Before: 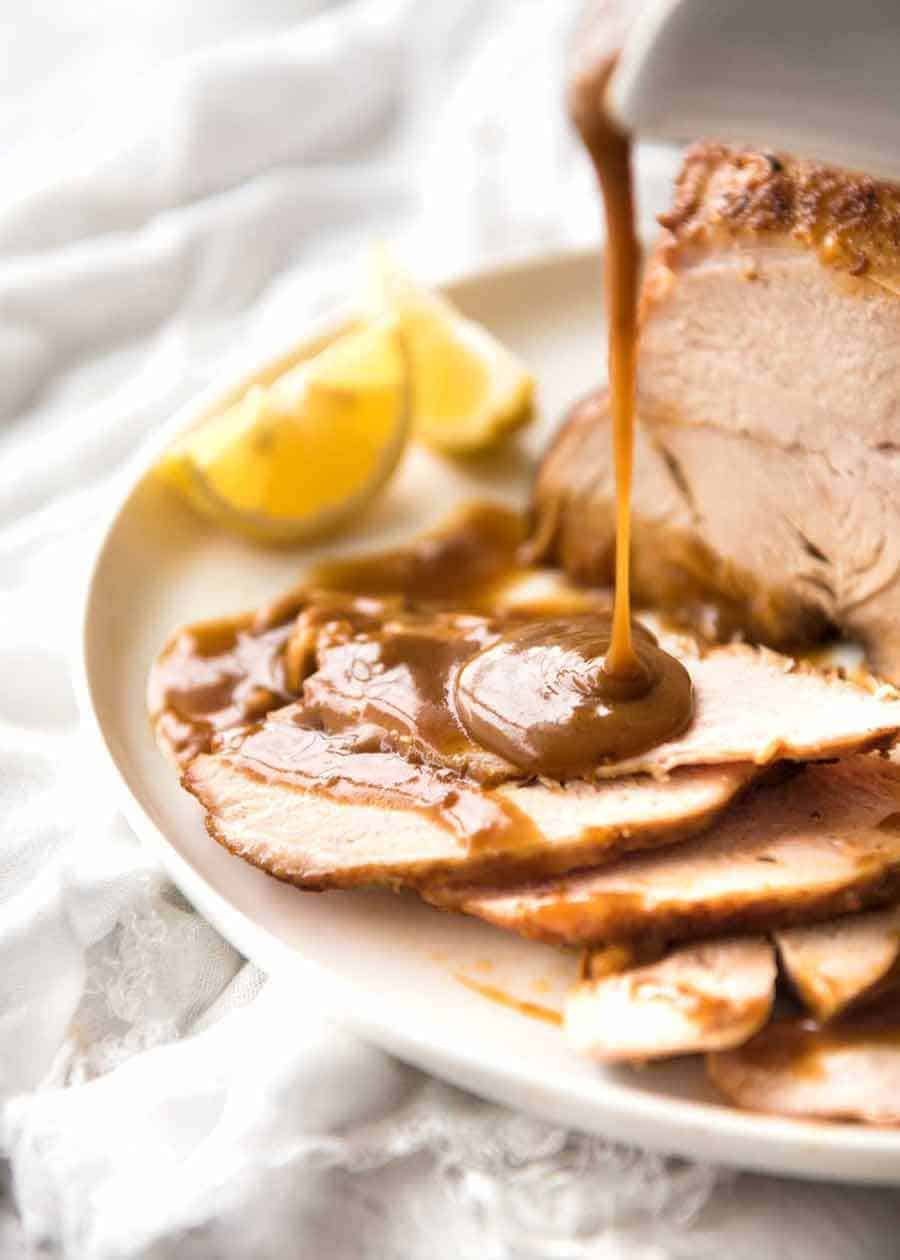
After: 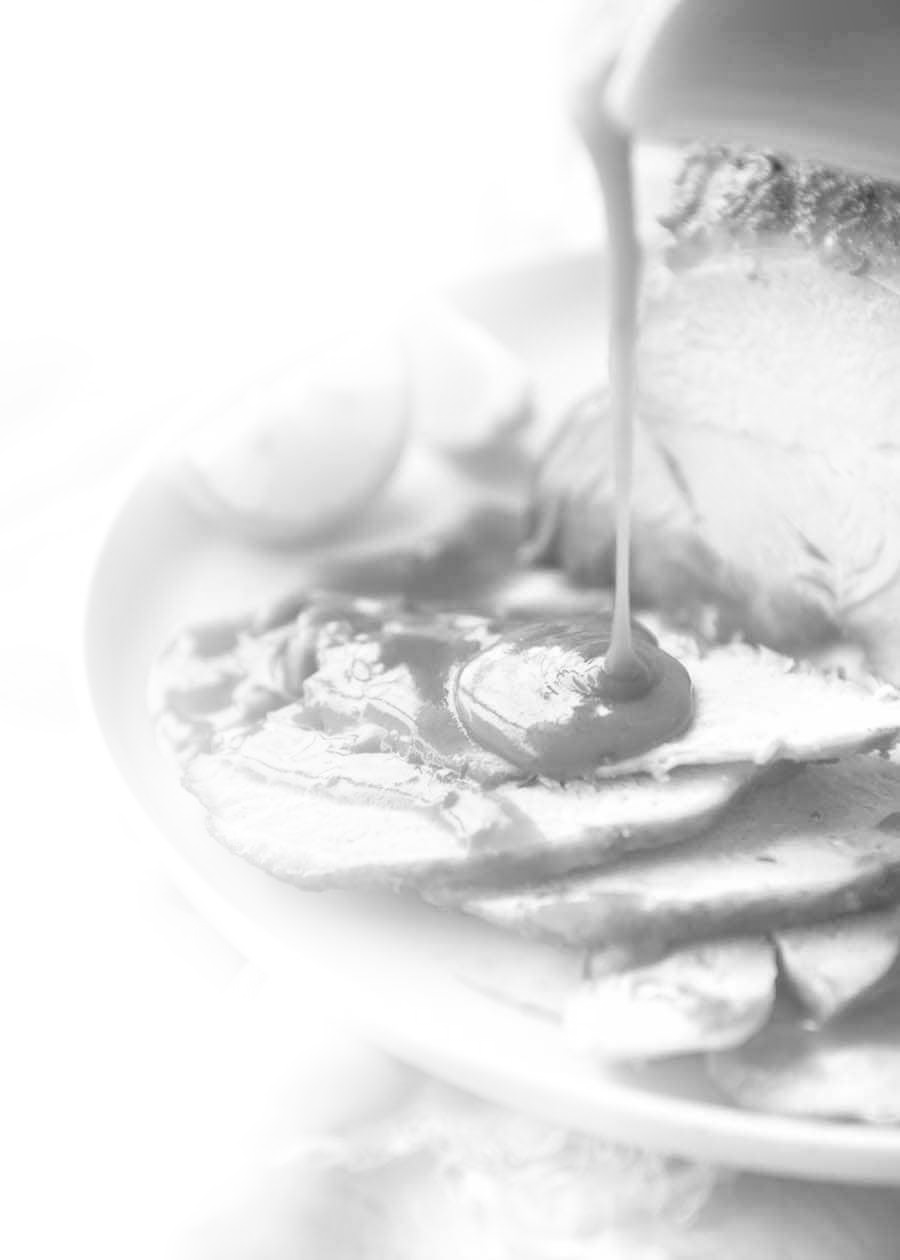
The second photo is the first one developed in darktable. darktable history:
bloom: on, module defaults
contrast brightness saturation: saturation -1
